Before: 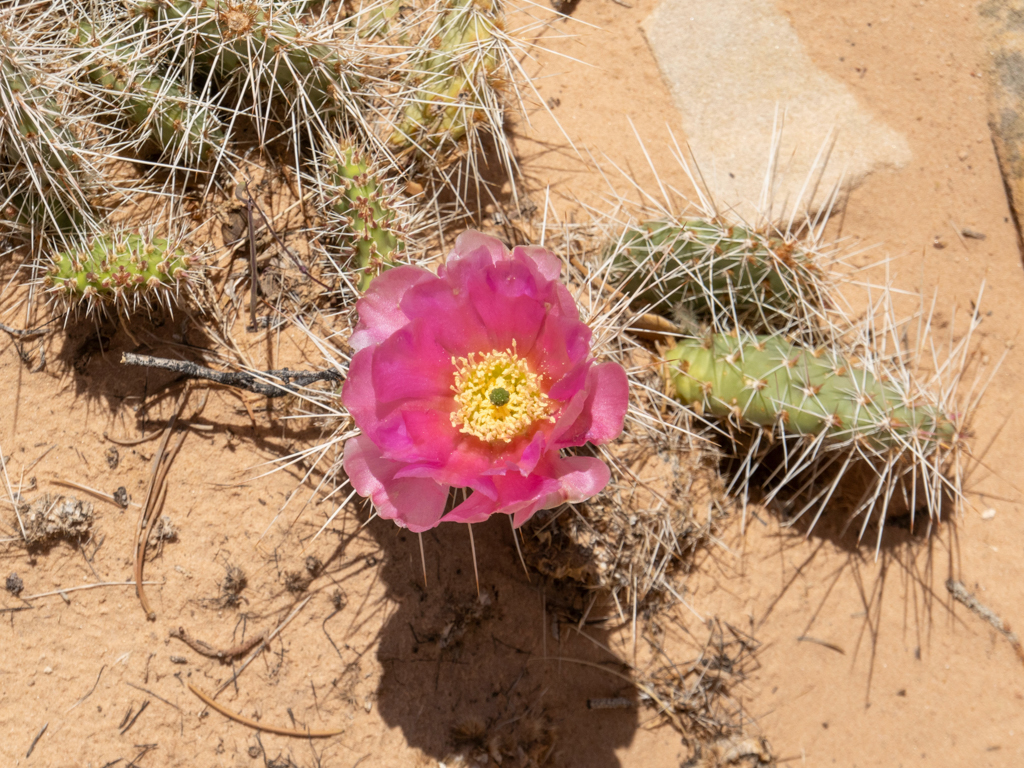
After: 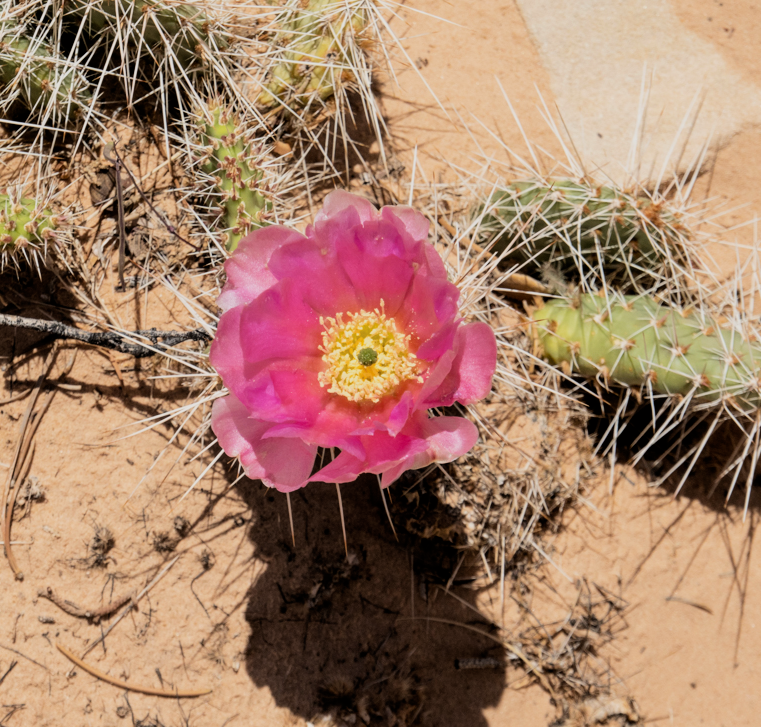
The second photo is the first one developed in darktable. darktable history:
crop and rotate: left 12.965%, top 5.318%, right 12.629%
filmic rgb: black relative exposure -5.08 EV, white relative exposure 3.98 EV, threshold 5.99 EV, hardness 2.88, contrast 1.299, enable highlight reconstruction true
